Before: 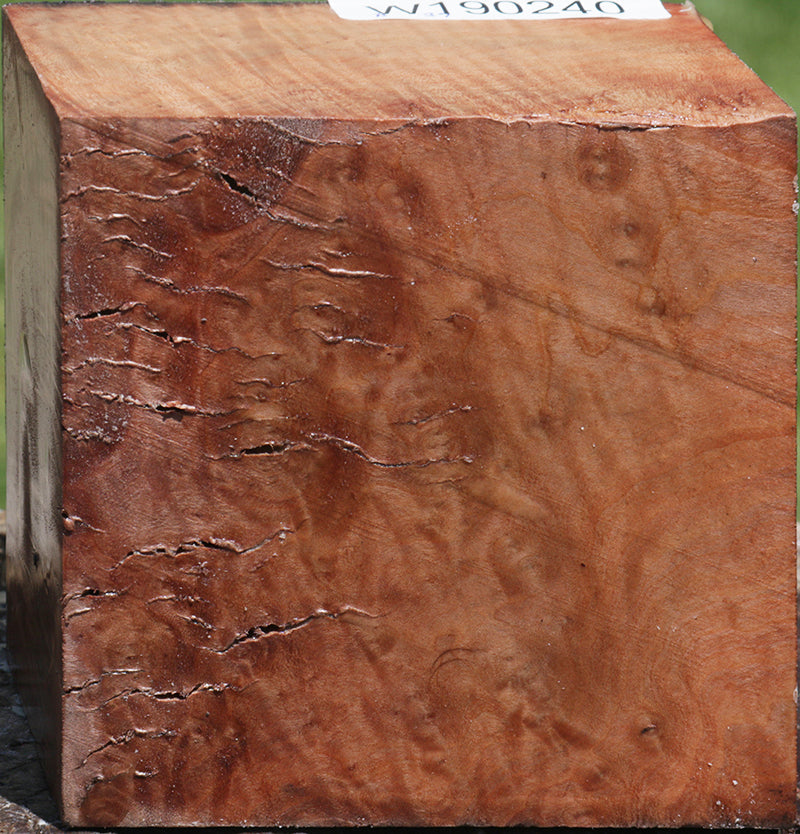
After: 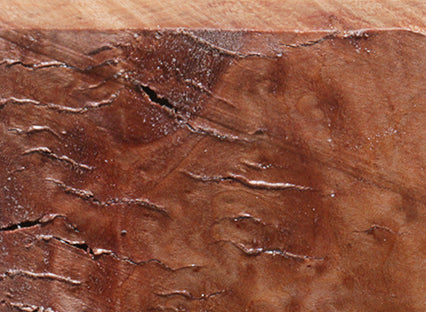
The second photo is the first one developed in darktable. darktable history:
crop: left 10.113%, top 10.564%, right 36.557%, bottom 52.021%
